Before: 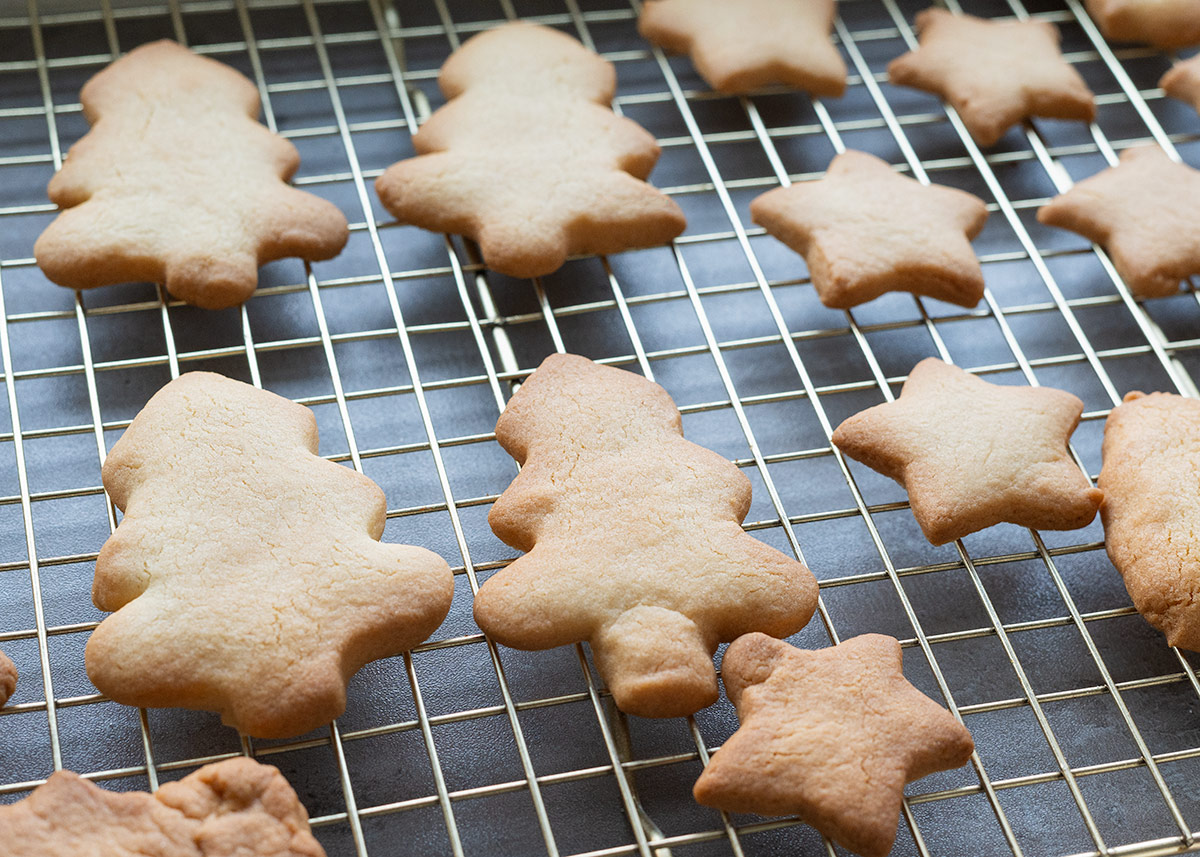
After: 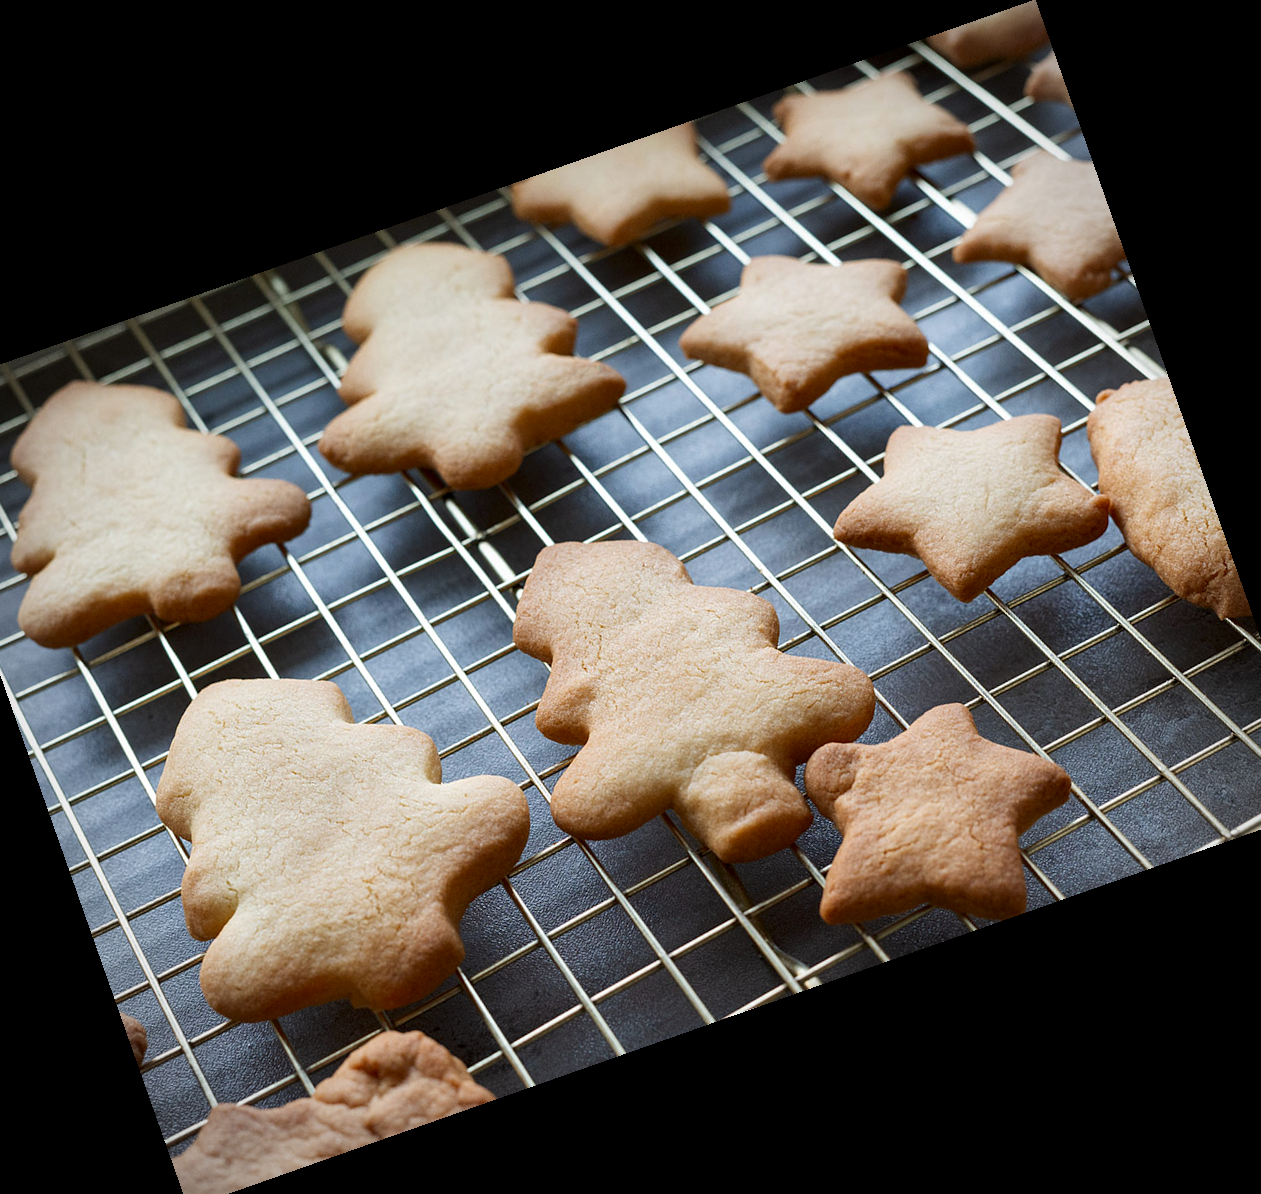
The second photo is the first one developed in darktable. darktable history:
vignetting: on, module defaults
crop and rotate: angle 19.43°, left 6.812%, right 4.125%, bottom 1.087%
contrast brightness saturation: contrast 0.07, brightness -0.13, saturation 0.06
local contrast: mode bilateral grid, contrast 20, coarseness 50, detail 120%, midtone range 0.2
